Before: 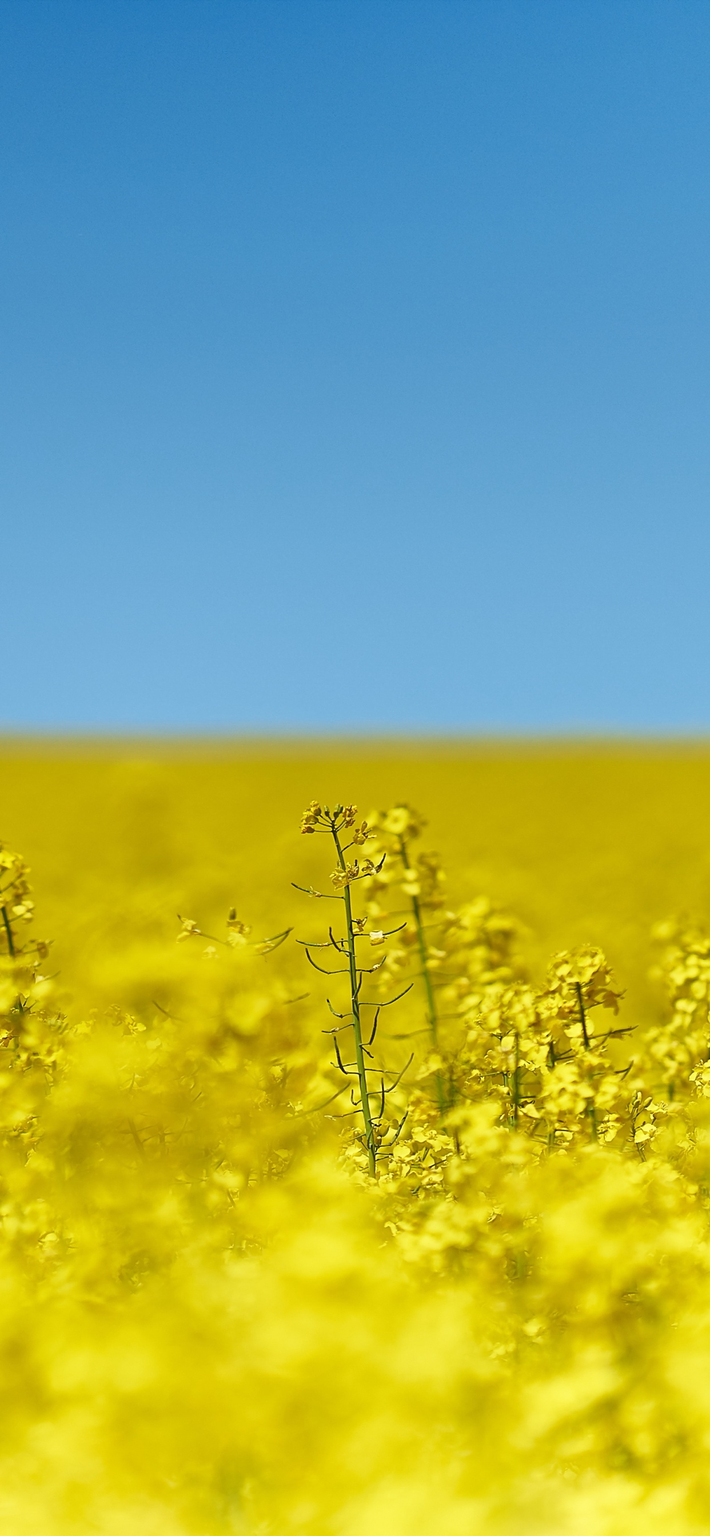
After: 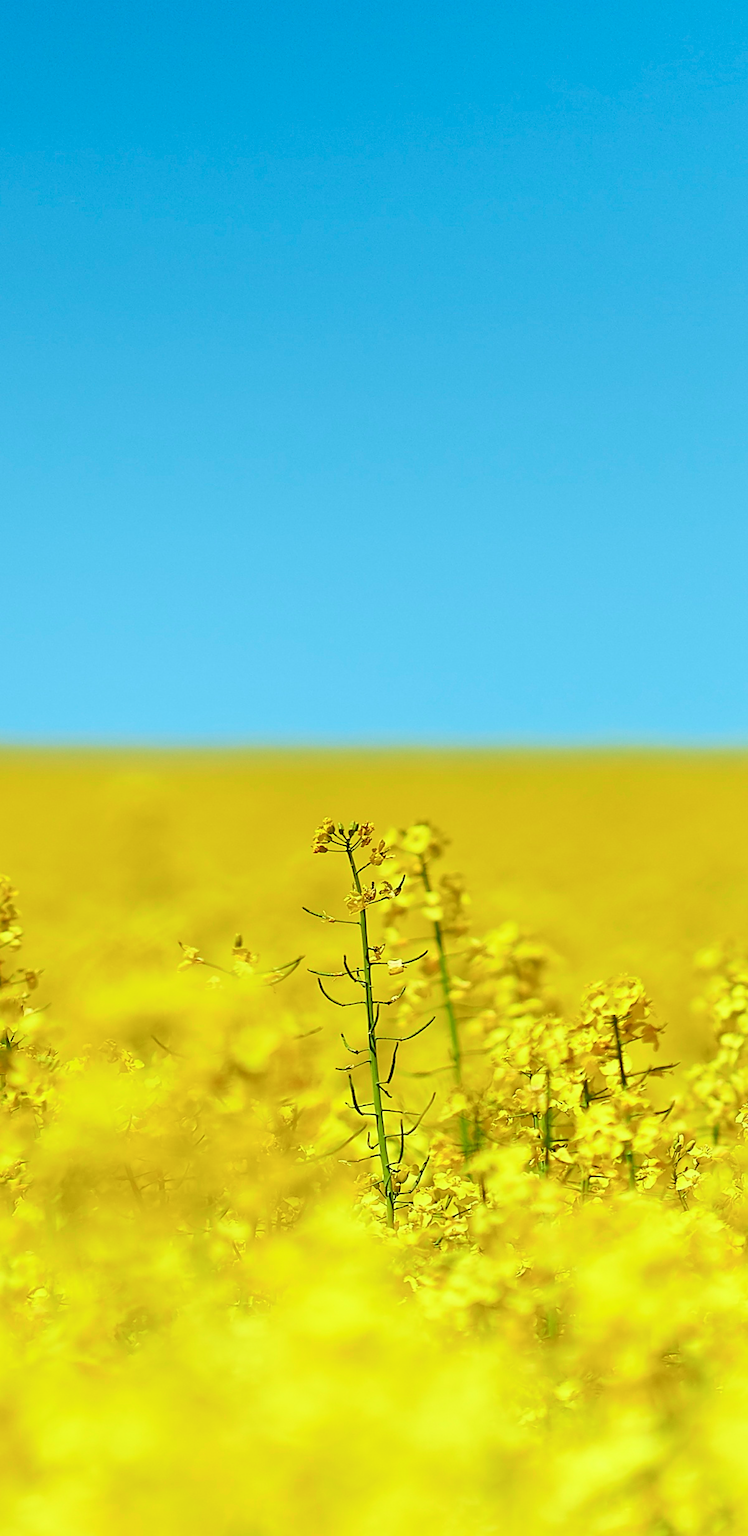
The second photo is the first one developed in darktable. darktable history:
crop: left 1.942%, top 3.305%, right 1.187%, bottom 4.858%
color balance rgb: shadows lift › chroma 0.879%, shadows lift › hue 113.98°, global offset › luminance -0.504%, perceptual saturation grading › global saturation 0.134%, global vibrance 20.467%
sharpen: amount 0.211
tone curve: curves: ch0 [(0, 0) (0.051, 0.047) (0.102, 0.099) (0.228, 0.262) (0.446, 0.527) (0.695, 0.778) (0.908, 0.946) (1, 1)]; ch1 [(0, 0) (0.339, 0.298) (0.402, 0.363) (0.453, 0.413) (0.485, 0.469) (0.494, 0.493) (0.504, 0.501) (0.525, 0.533) (0.563, 0.591) (0.597, 0.631) (1, 1)]; ch2 [(0, 0) (0.48, 0.48) (0.504, 0.5) (0.539, 0.554) (0.59, 0.628) (0.642, 0.682) (0.824, 0.815) (1, 1)], color space Lab, independent channels, preserve colors none
